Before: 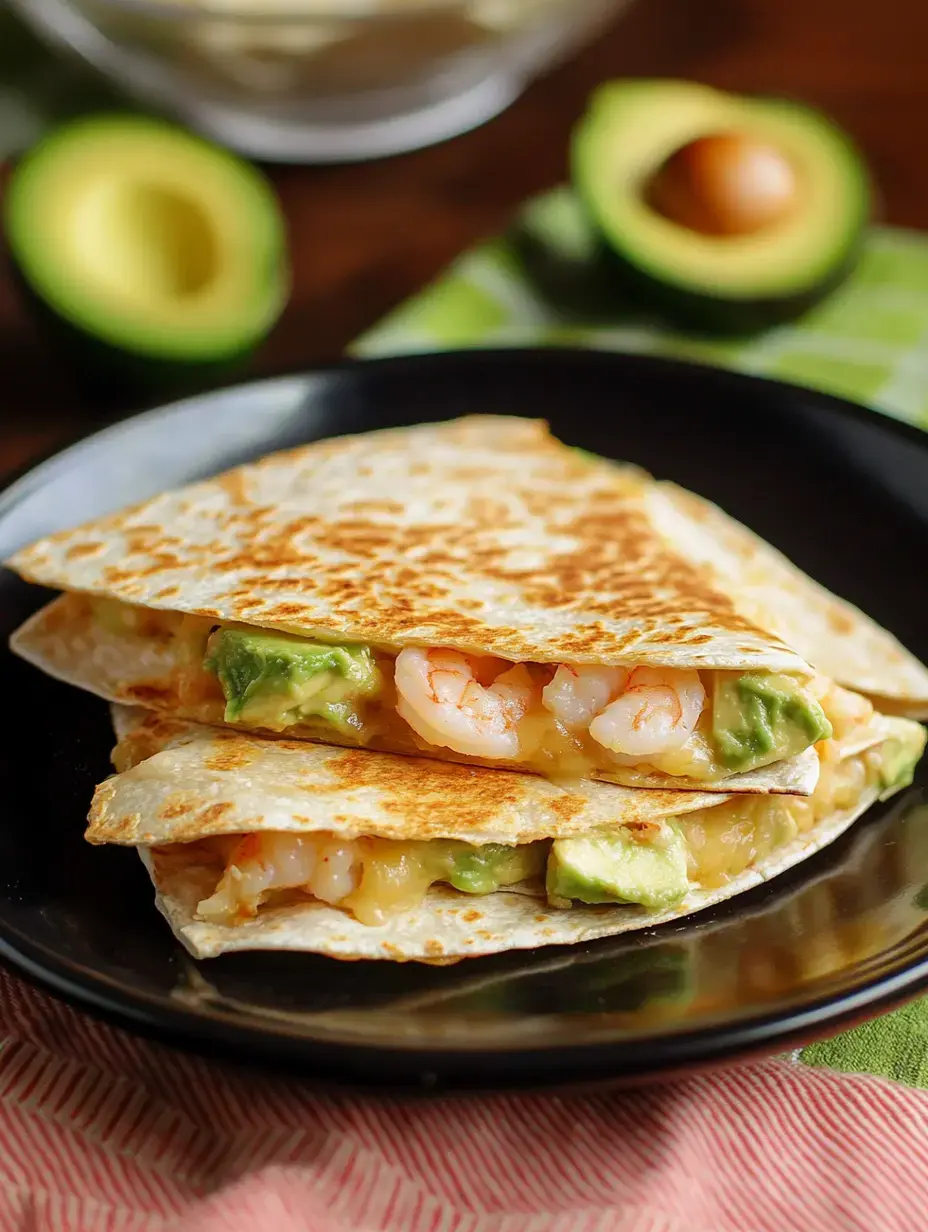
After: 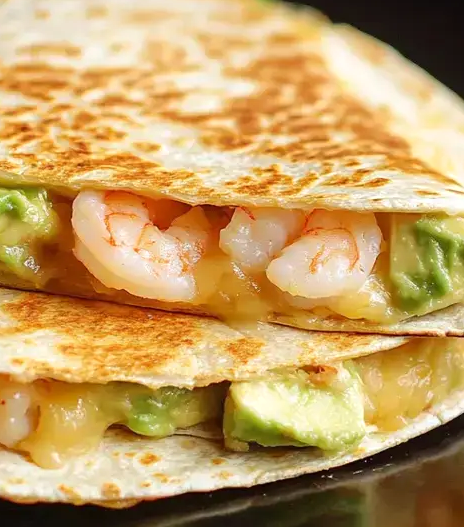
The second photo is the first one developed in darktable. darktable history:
crop: left 34.904%, top 37.105%, right 15.027%, bottom 20.051%
exposure: exposure 0.153 EV, compensate highlight preservation false
